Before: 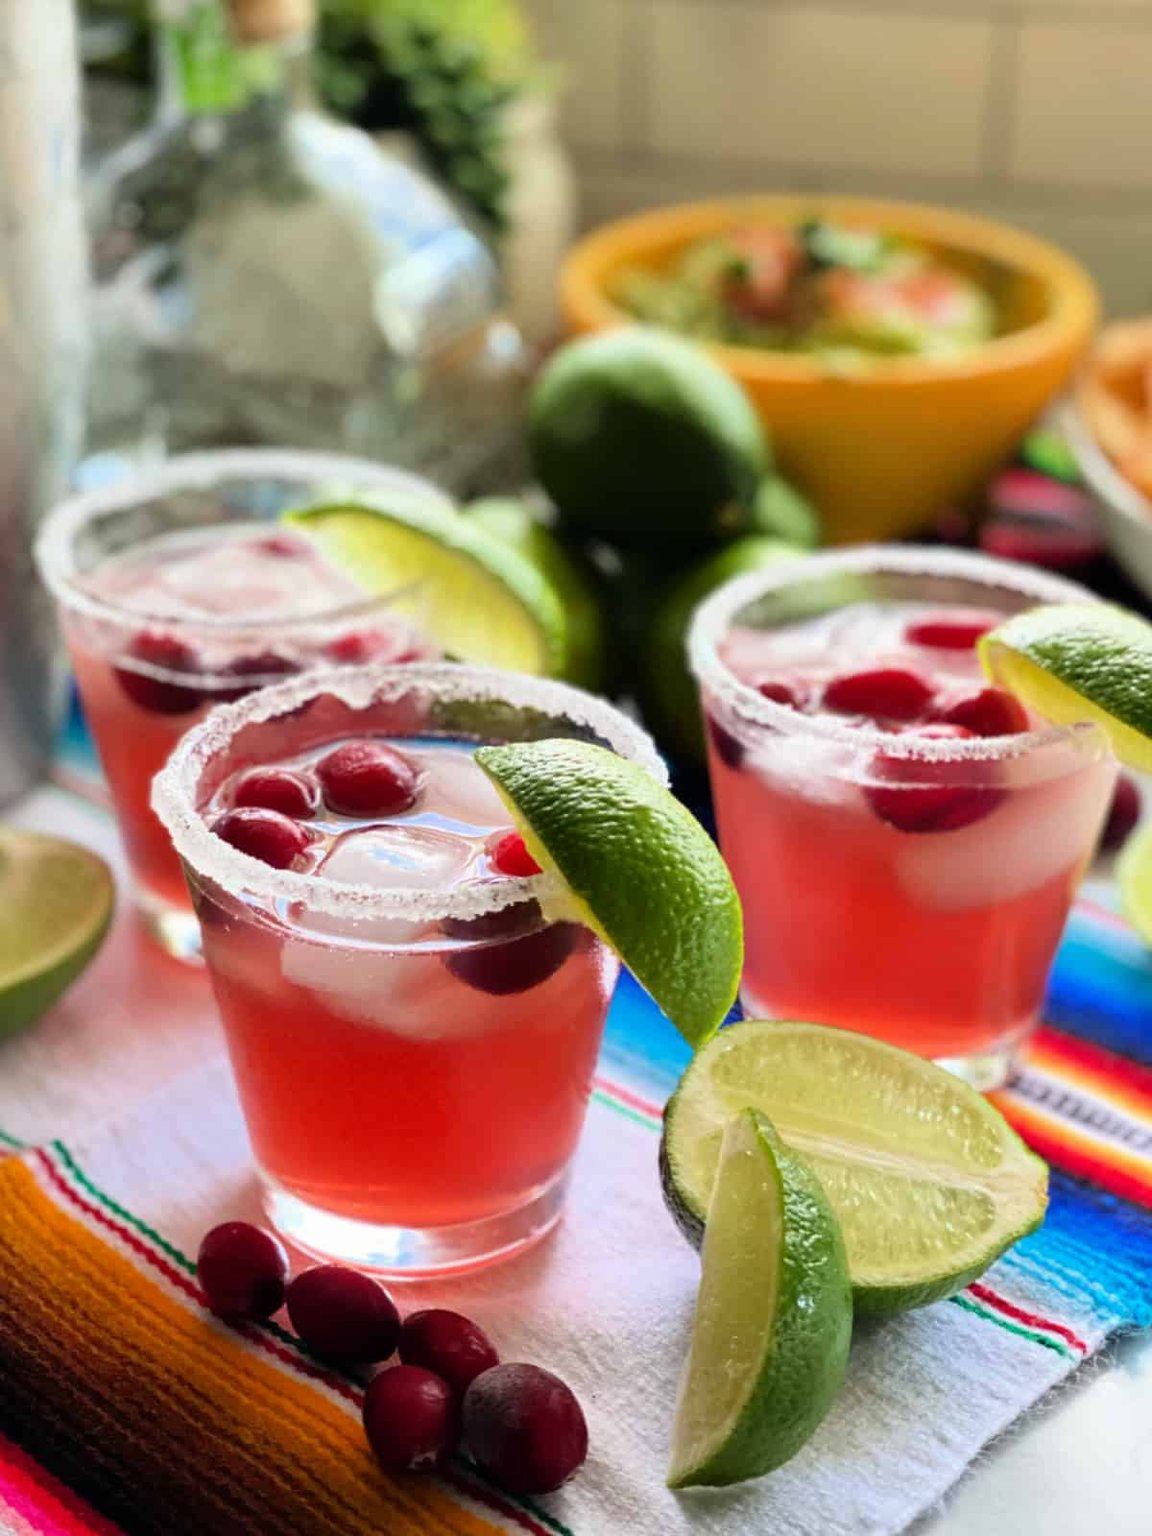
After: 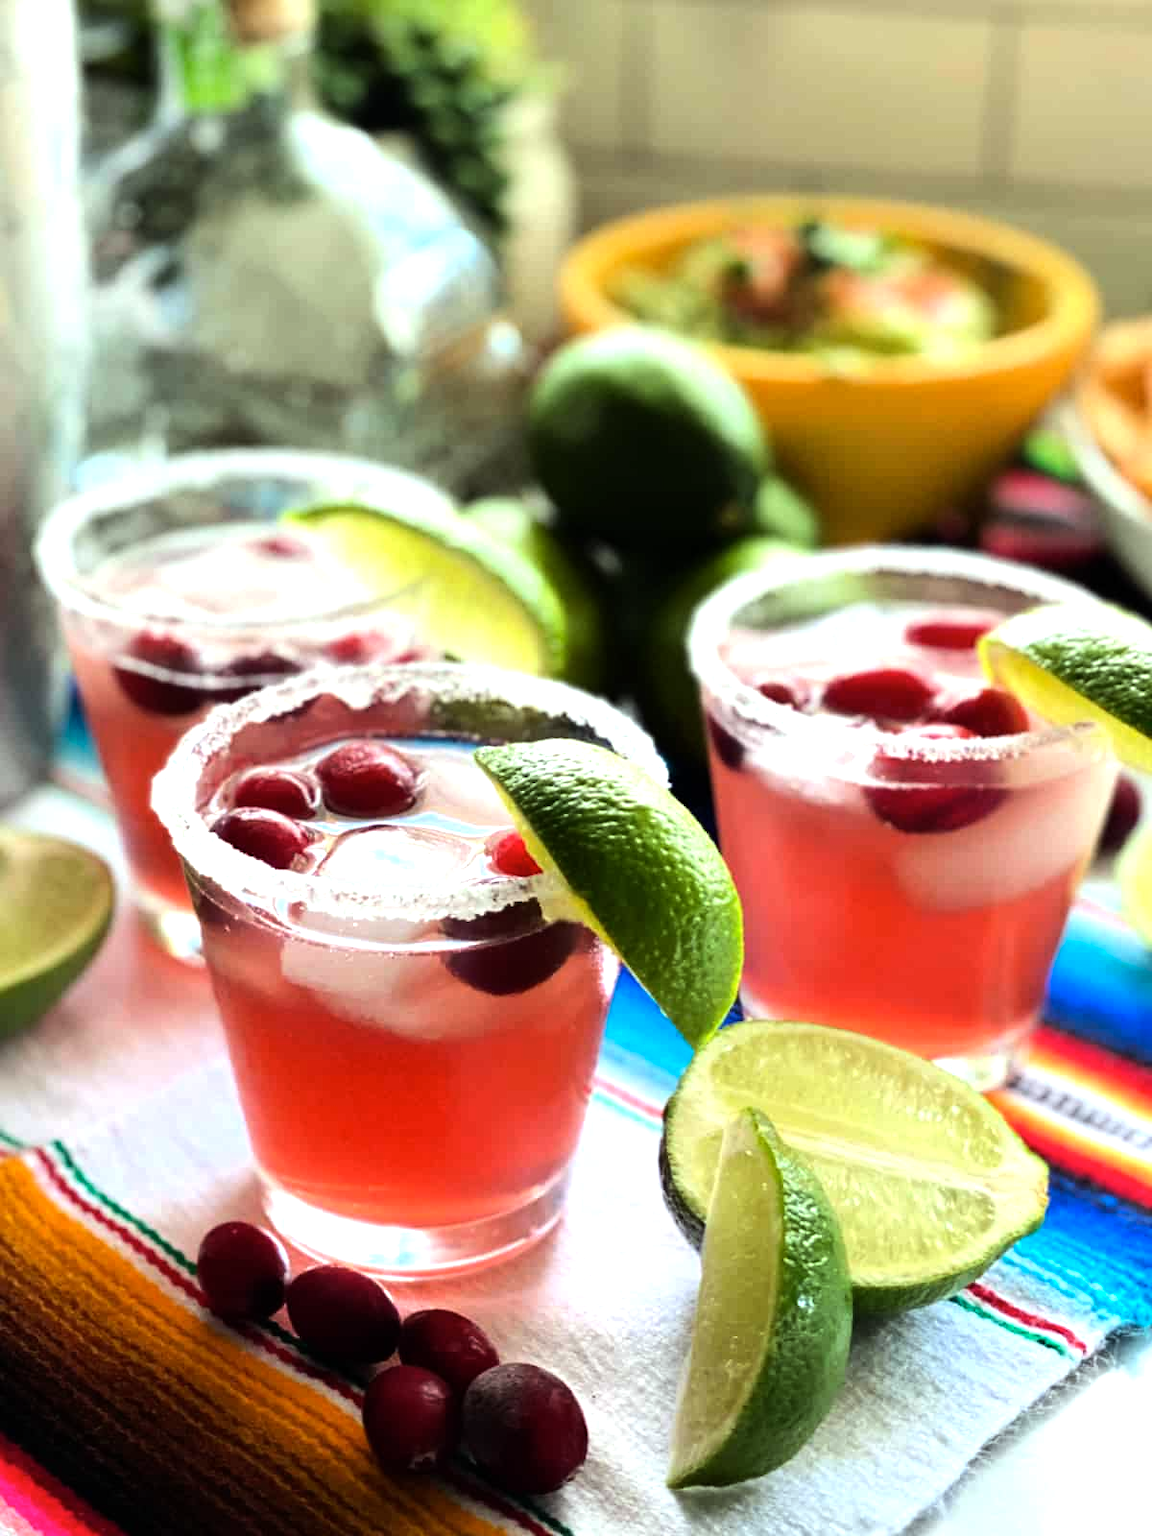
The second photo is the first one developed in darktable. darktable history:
color correction: highlights a* -6.69, highlights b* 0.49
tone equalizer: -8 EV -0.75 EV, -7 EV -0.7 EV, -6 EV -0.6 EV, -5 EV -0.4 EV, -3 EV 0.4 EV, -2 EV 0.6 EV, -1 EV 0.7 EV, +0 EV 0.75 EV, edges refinement/feathering 500, mask exposure compensation -1.57 EV, preserve details no
color zones: curves: ch0 [(0, 0.5) (0.143, 0.5) (0.286, 0.5) (0.429, 0.5) (0.571, 0.5) (0.714, 0.476) (0.857, 0.5) (1, 0.5)]; ch2 [(0, 0.5) (0.143, 0.5) (0.286, 0.5) (0.429, 0.5) (0.571, 0.5) (0.714, 0.487) (0.857, 0.5) (1, 0.5)]
